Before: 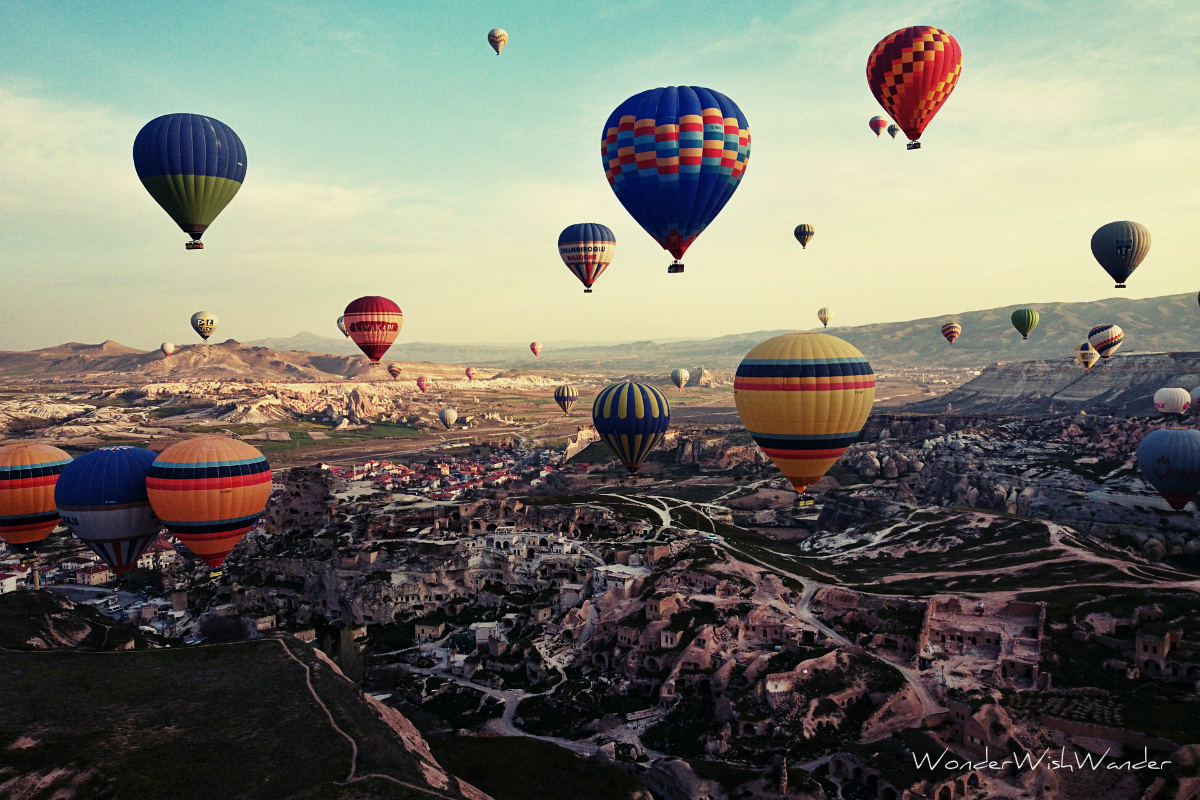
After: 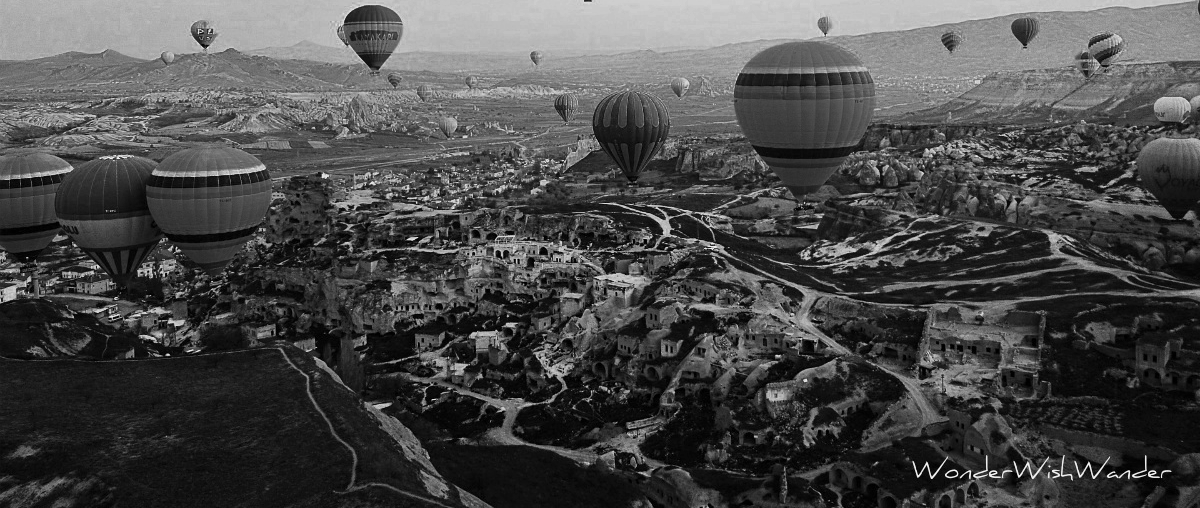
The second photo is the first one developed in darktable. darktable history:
base curve: curves: ch0 [(0, 0) (0.088, 0.125) (0.176, 0.251) (0.354, 0.501) (0.613, 0.749) (1, 0.877)], preserve colors none
color zones: curves: ch0 [(0.287, 0.048) (0.493, 0.484) (0.737, 0.816)]; ch1 [(0, 0) (0.143, 0) (0.286, 0) (0.429, 0) (0.571, 0) (0.714, 0) (0.857, 0)]
white balance: red 0.974, blue 1.044
crop and rotate: top 36.435%
